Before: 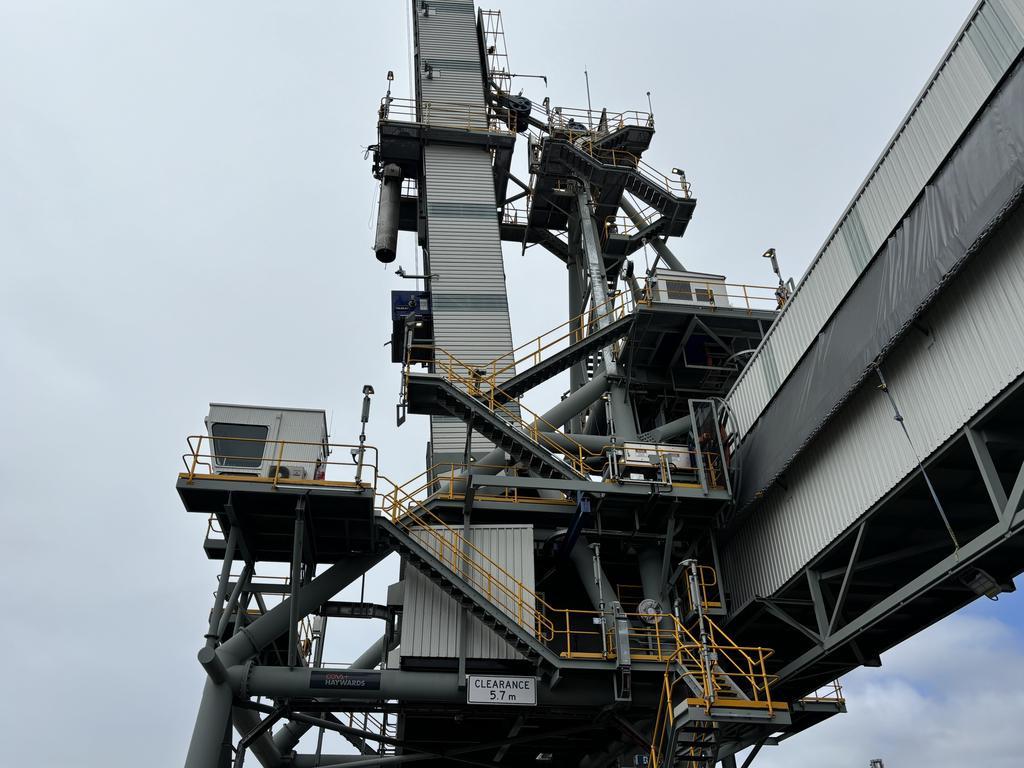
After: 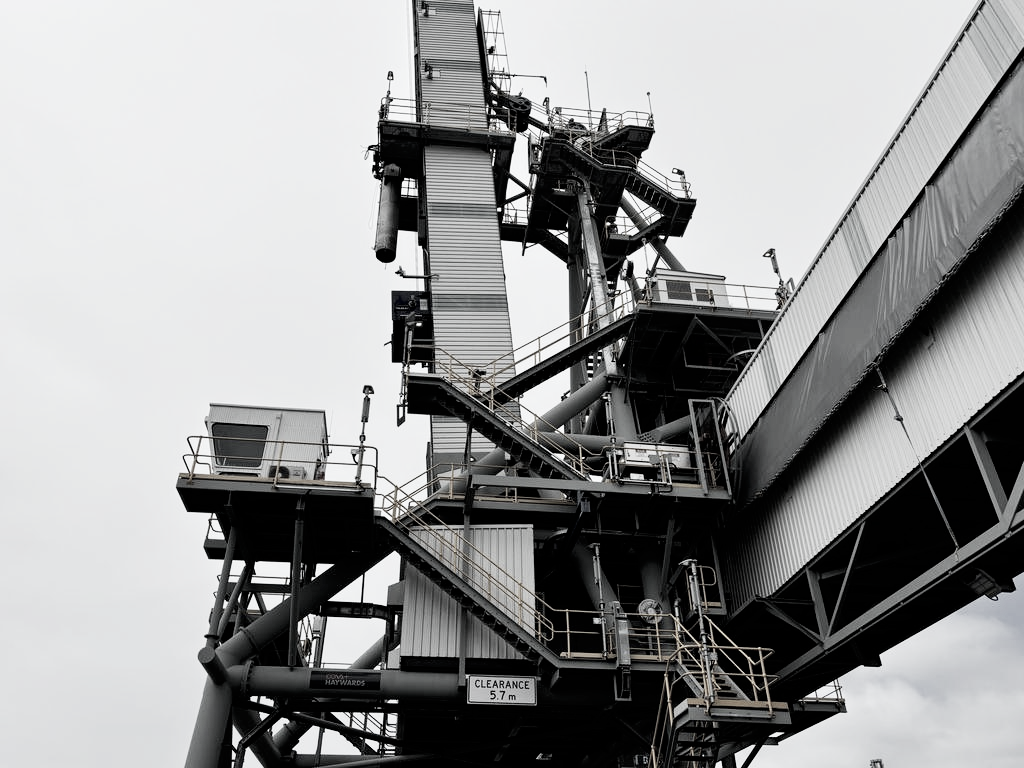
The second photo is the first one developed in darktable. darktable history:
tone curve: curves: ch0 [(0, 0) (0.082, 0.02) (0.129, 0.078) (0.275, 0.301) (0.67, 0.809) (1, 1)], preserve colors none
color correction: highlights b* -0.051, saturation 0.147
